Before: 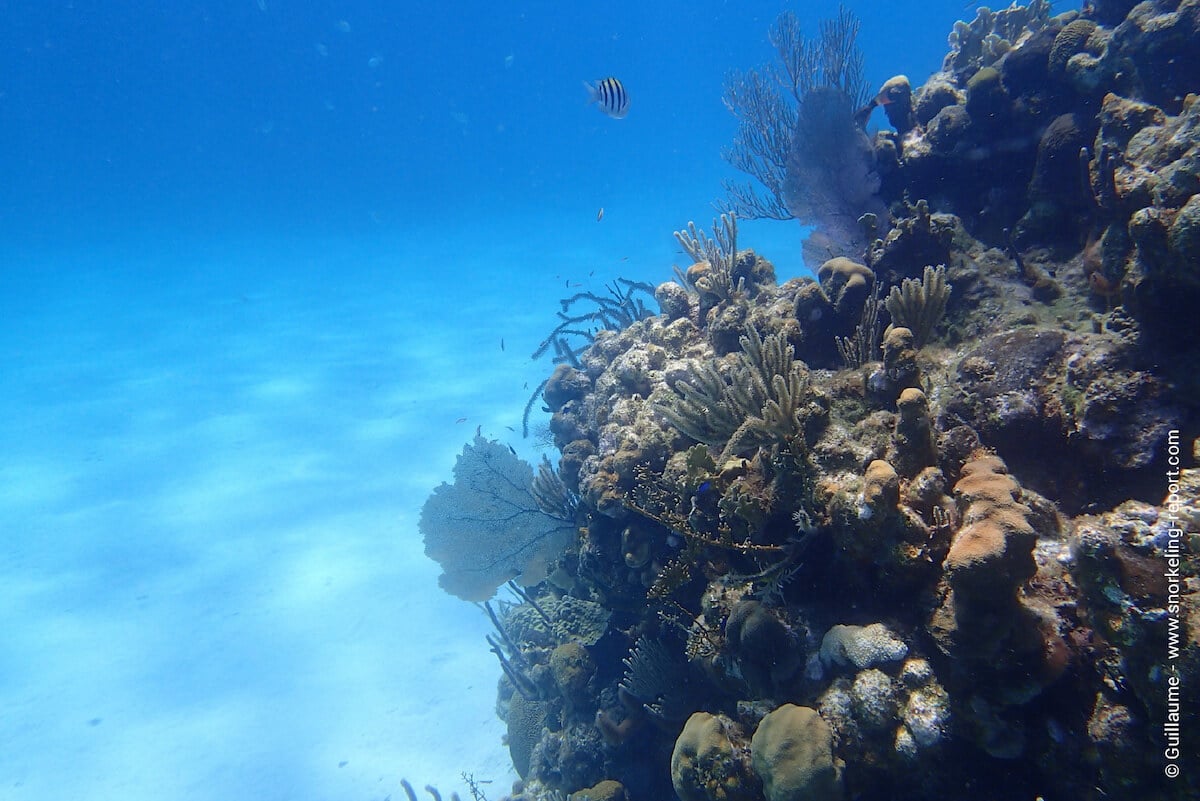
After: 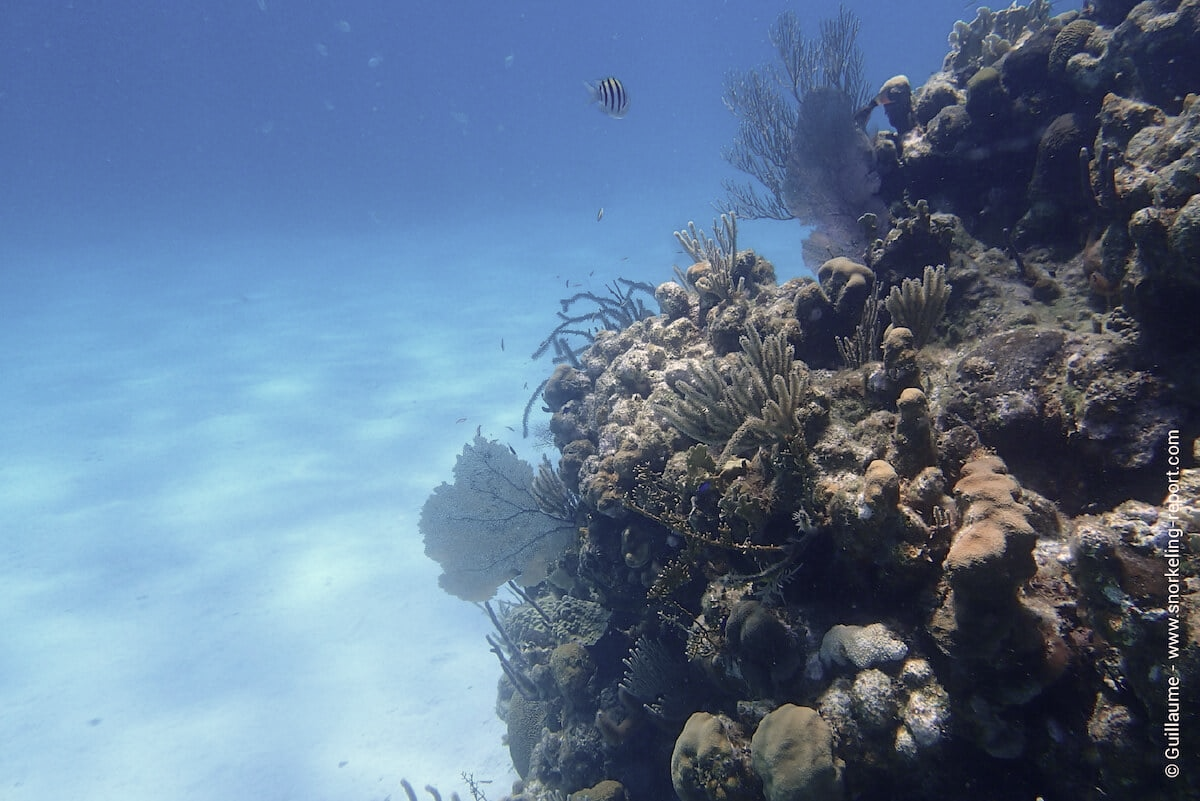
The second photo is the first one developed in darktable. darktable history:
vignetting: fall-off start 116.03%, fall-off radius 59.12%, brightness -0.643, saturation -0.011
color correction: highlights a* 5.59, highlights b* 5.27, saturation 0.68
